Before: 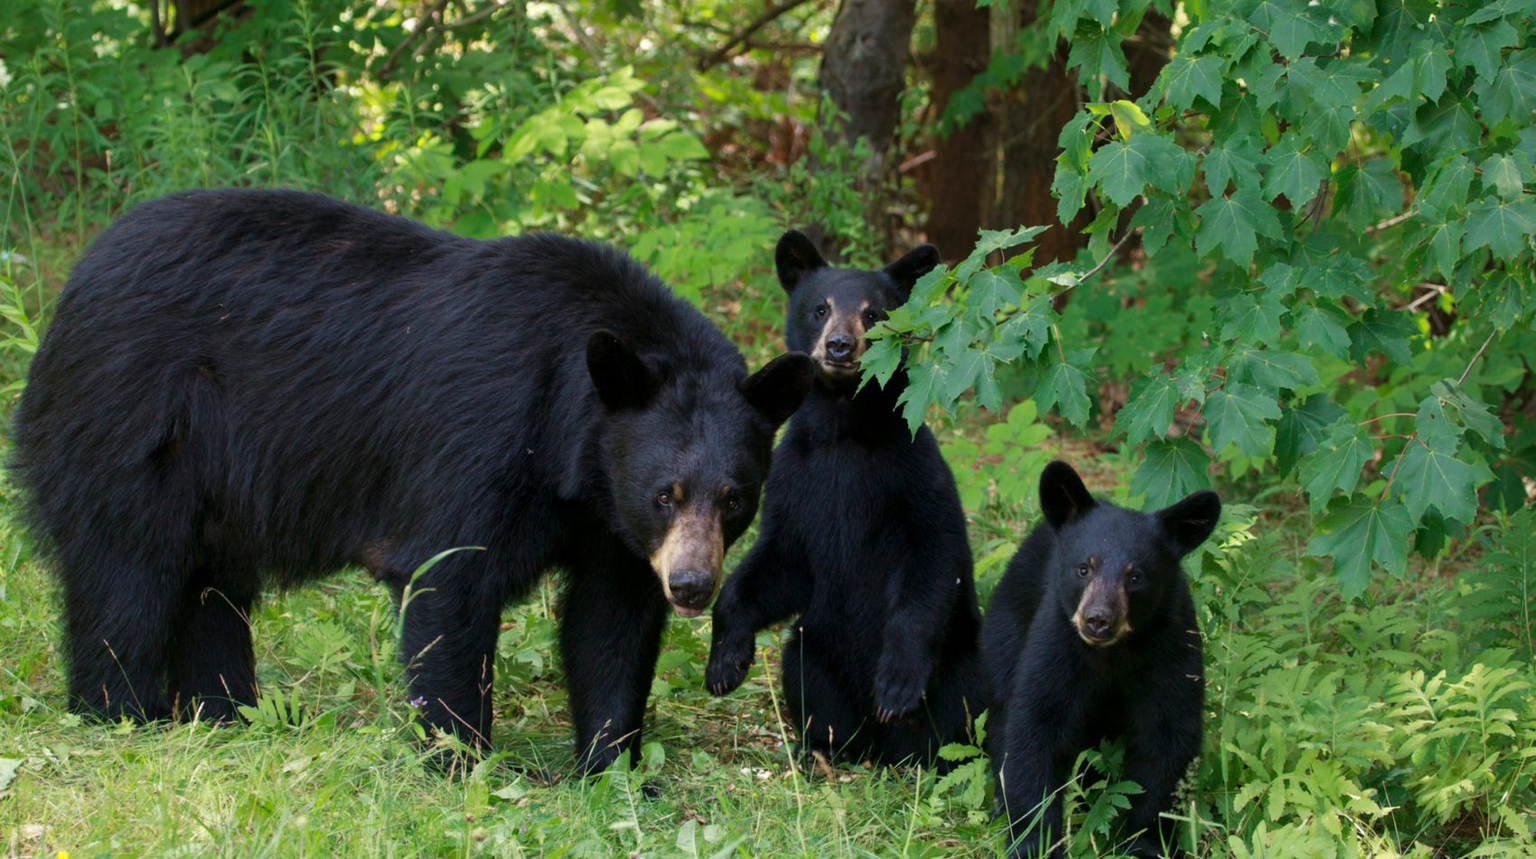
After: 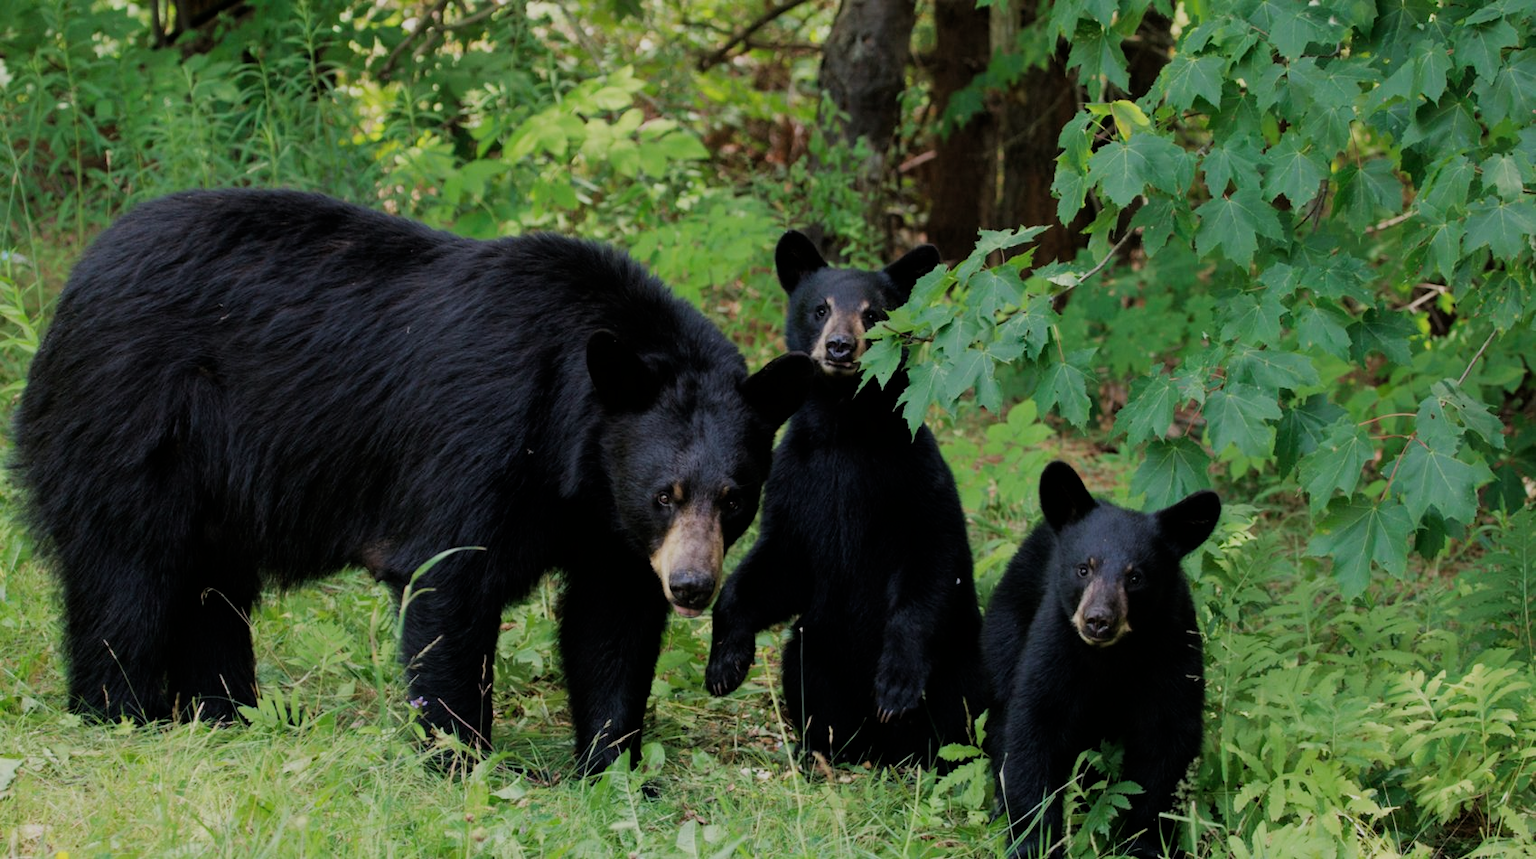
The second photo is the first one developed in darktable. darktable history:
filmic rgb: black relative exposure -7.11 EV, white relative exposure 5.38 EV, hardness 3.02, iterations of high-quality reconstruction 0
contrast brightness saturation: saturation -0.051
